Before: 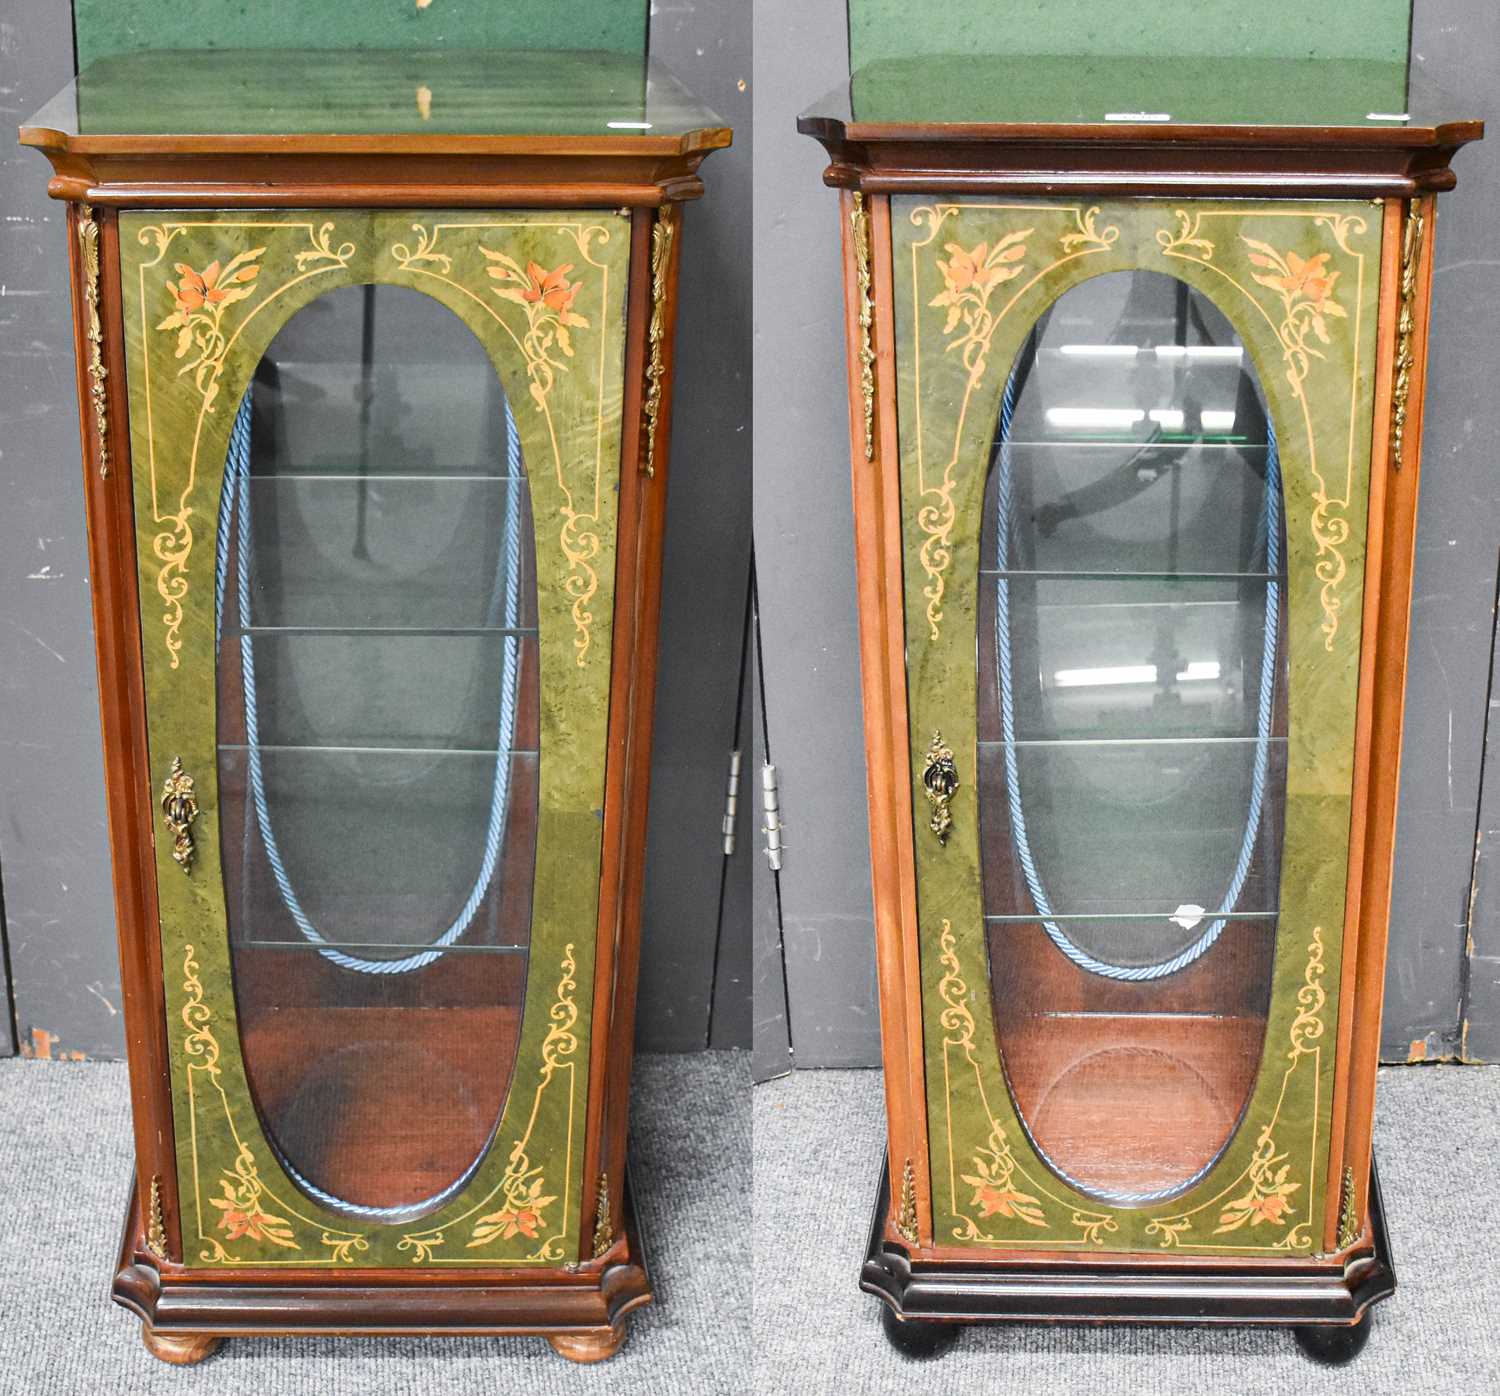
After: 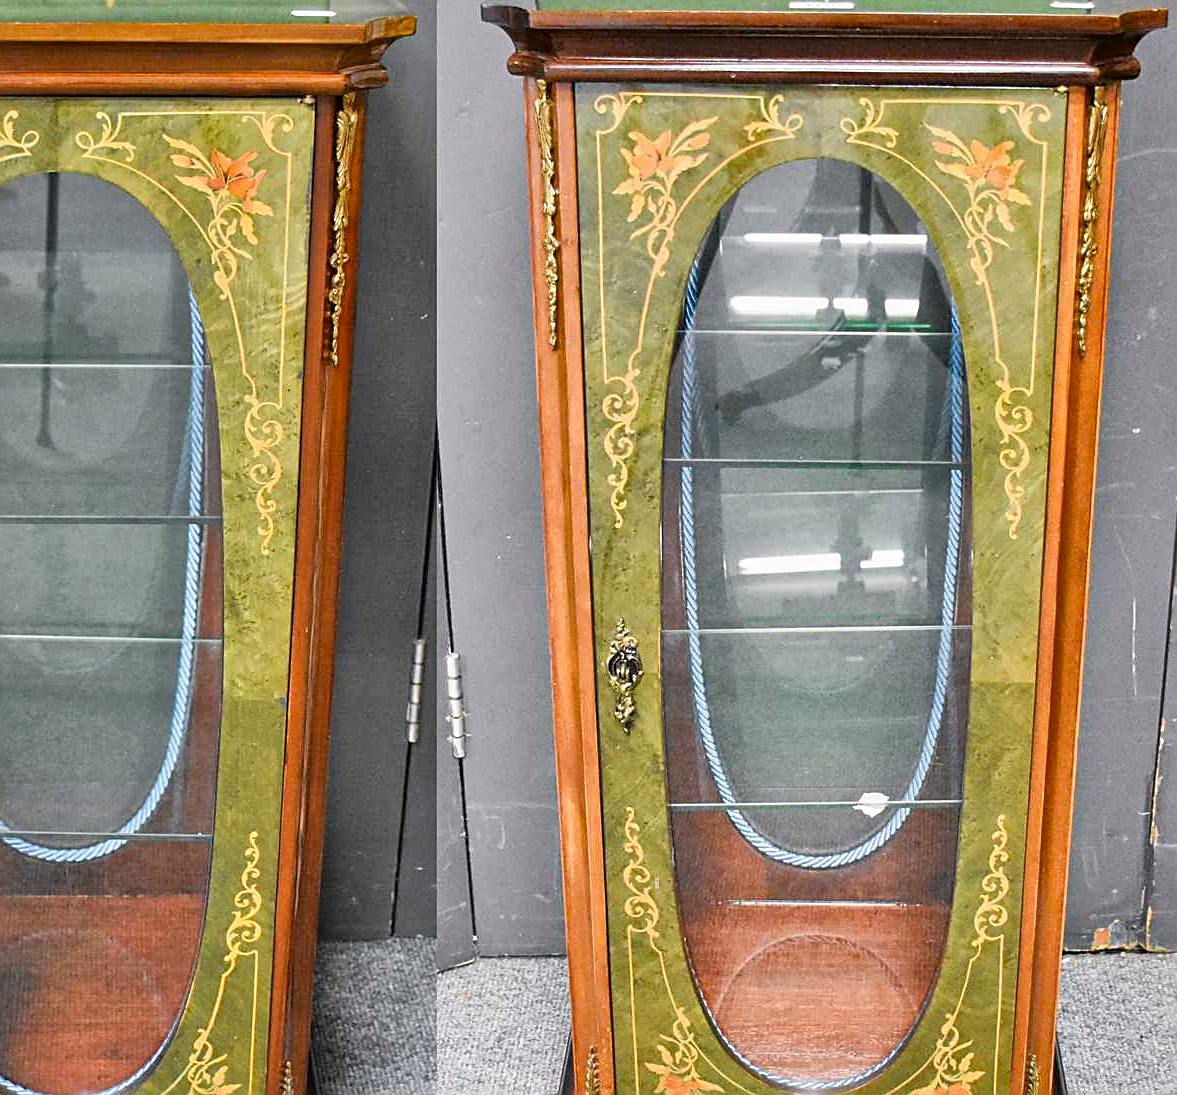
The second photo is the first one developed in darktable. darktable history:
crop and rotate: left 21.088%, top 8.093%, right 0.384%, bottom 13.443%
exposure: exposure -0.154 EV, compensate exposure bias true, compensate highlight preservation false
color balance rgb: shadows lift › chroma 0.993%, shadows lift › hue 111.36°, highlights gain › chroma 0.194%, highlights gain › hue 331.87°, perceptual saturation grading › global saturation 10.147%
local contrast: mode bilateral grid, contrast 19, coarseness 50, detail 119%, midtone range 0.2
shadows and highlights: highlights color adjustment 78.2%, soften with gaussian
levels: mode automatic
sharpen: on, module defaults
tone equalizer: -8 EV 0.009 EV, -7 EV -0.008 EV, -6 EV 0.029 EV, -5 EV 0.05 EV, -4 EV 0.293 EV, -3 EV 0.634 EV, -2 EV 0.59 EV, -1 EV 0.177 EV, +0 EV 0.052 EV
